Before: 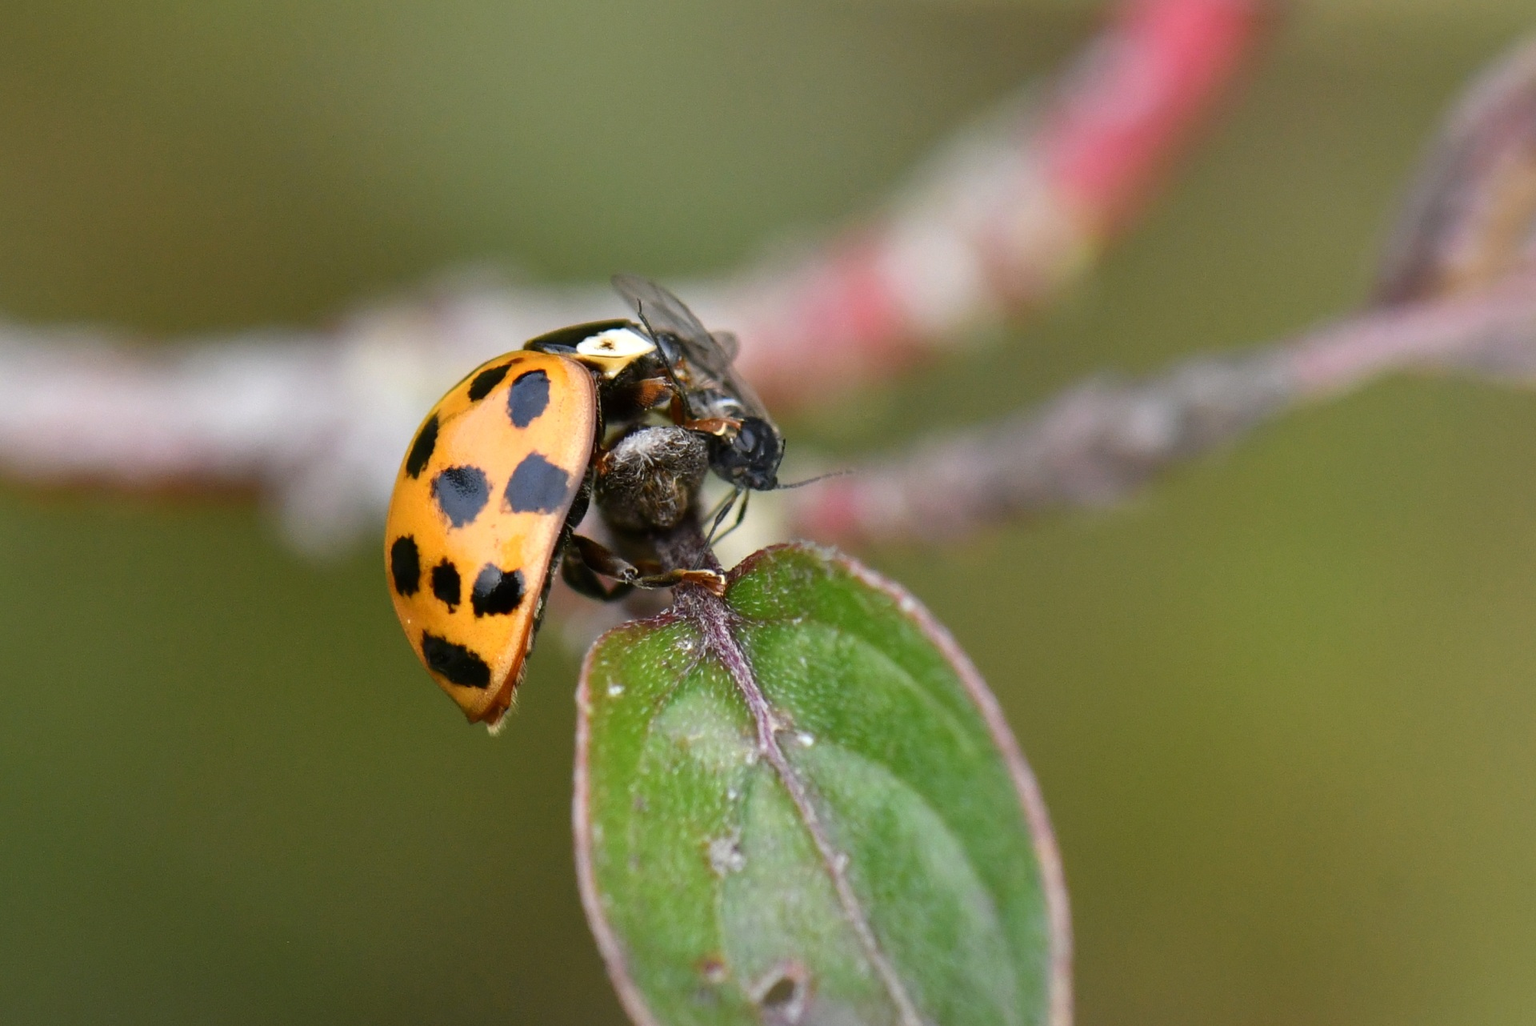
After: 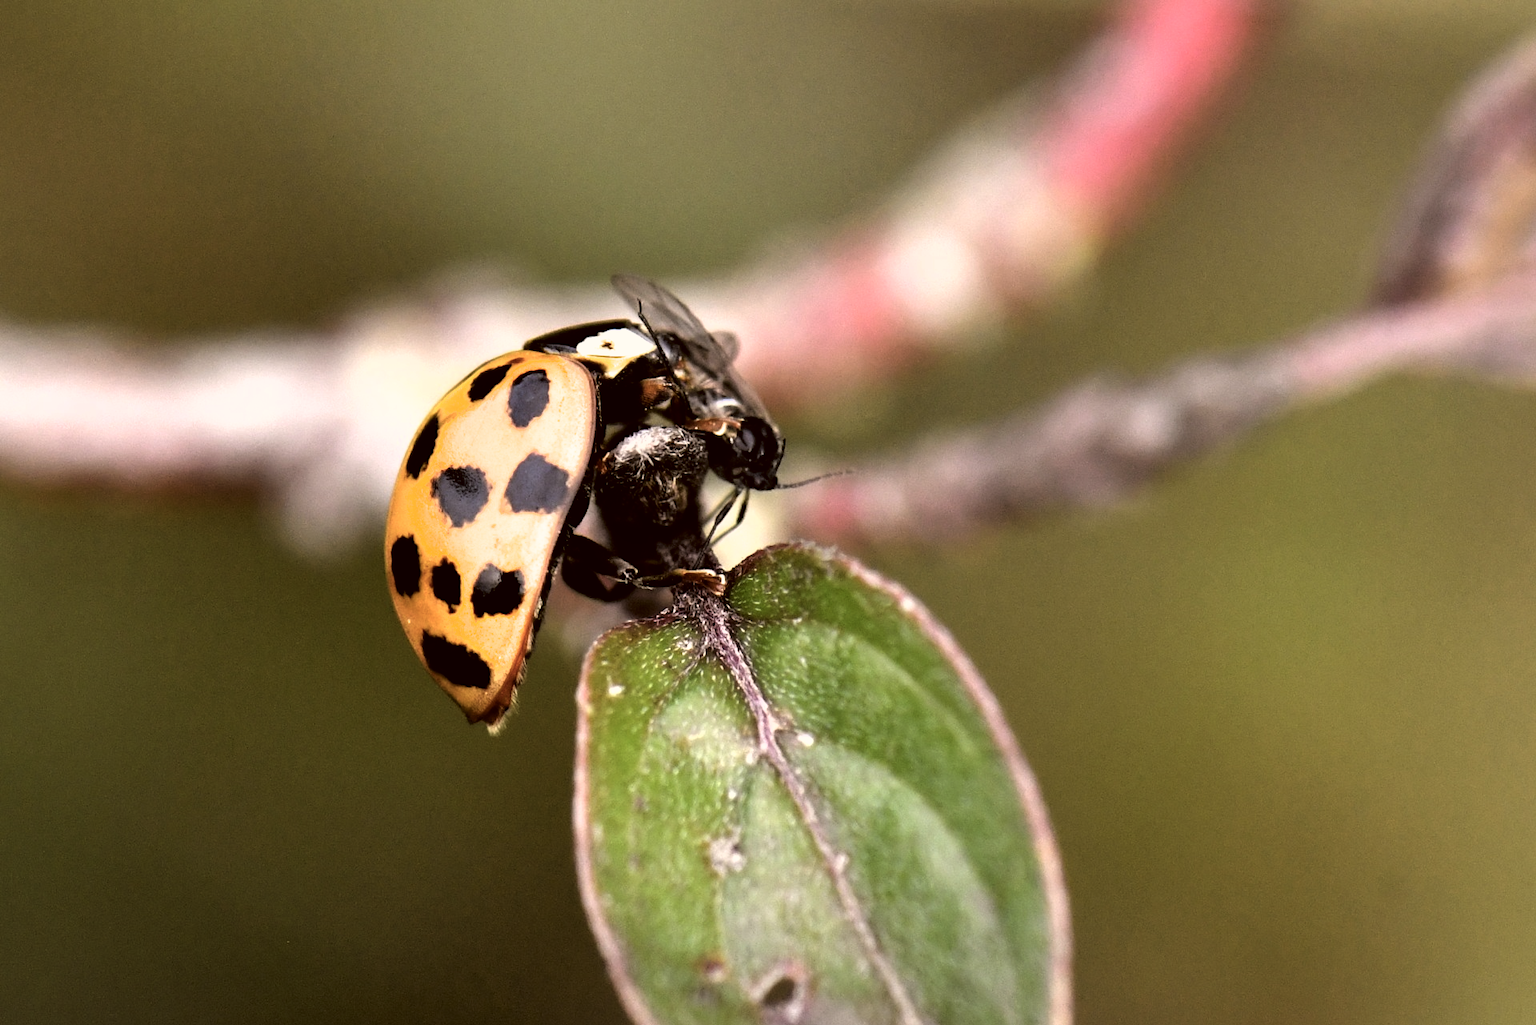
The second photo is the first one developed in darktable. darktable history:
filmic rgb: black relative exposure -8.2 EV, white relative exposure 2.2 EV, threshold 3 EV, hardness 7.11, latitude 85.74%, contrast 1.696, highlights saturation mix -4%, shadows ↔ highlights balance -2.69%, color science v5 (2021), contrast in shadows safe, contrast in highlights safe, enable highlight reconstruction true
color correction: highlights a* 6.27, highlights b* 8.19, shadows a* 5.94, shadows b* 7.23, saturation 0.9
